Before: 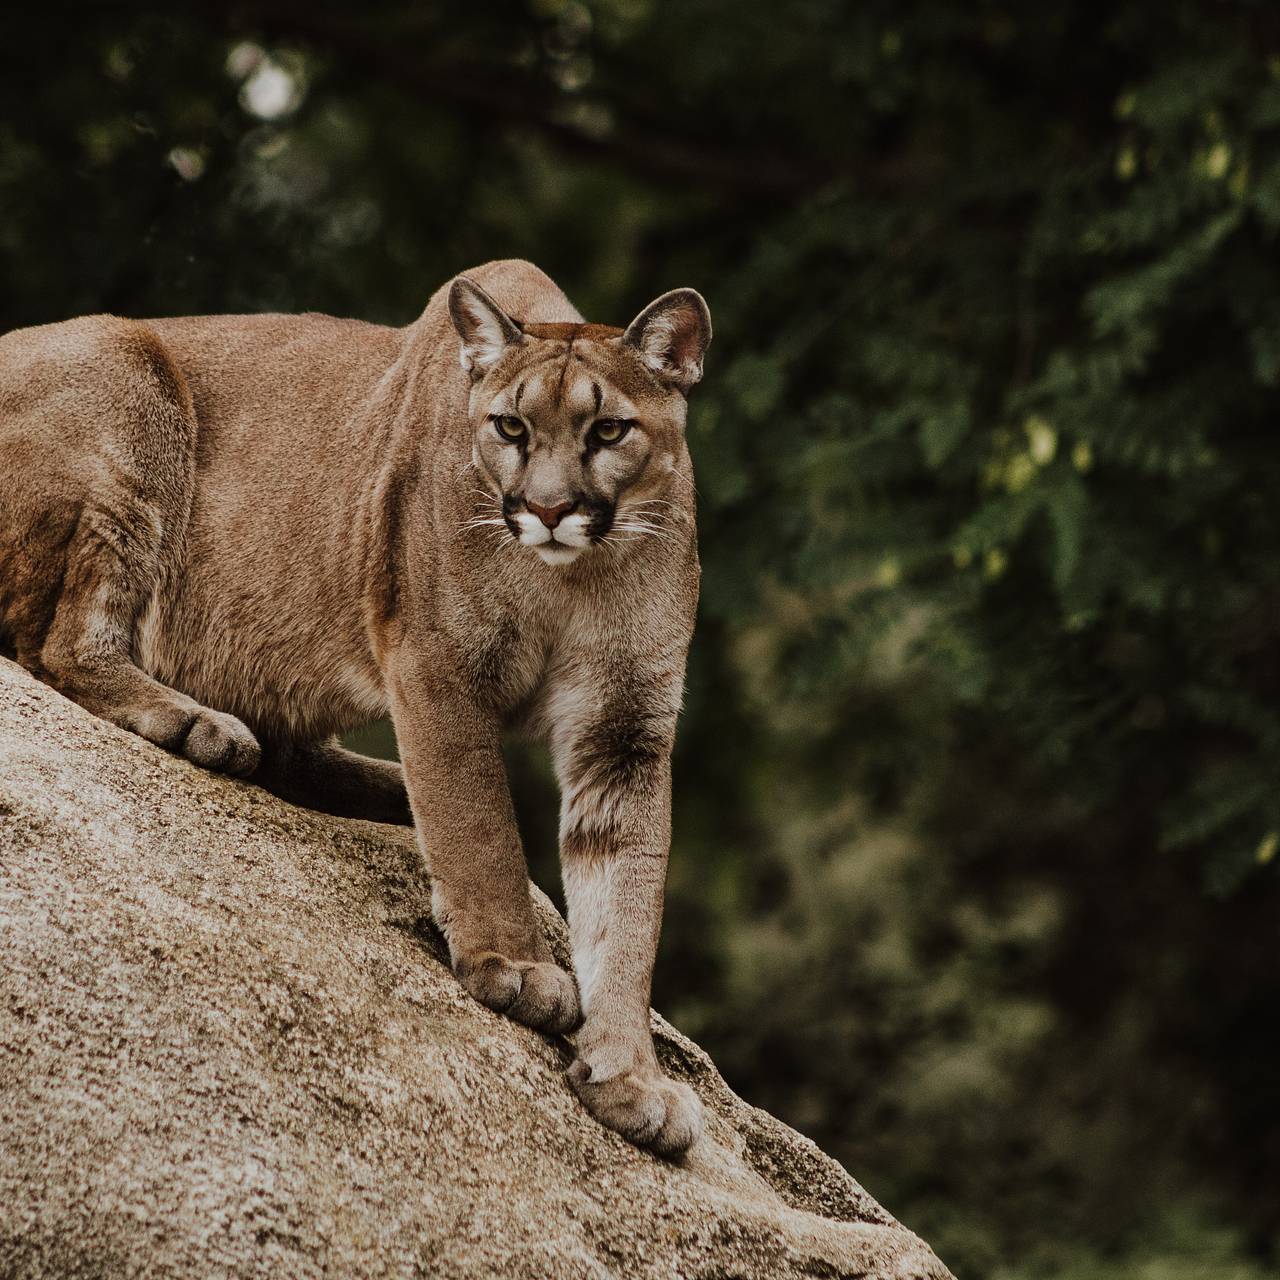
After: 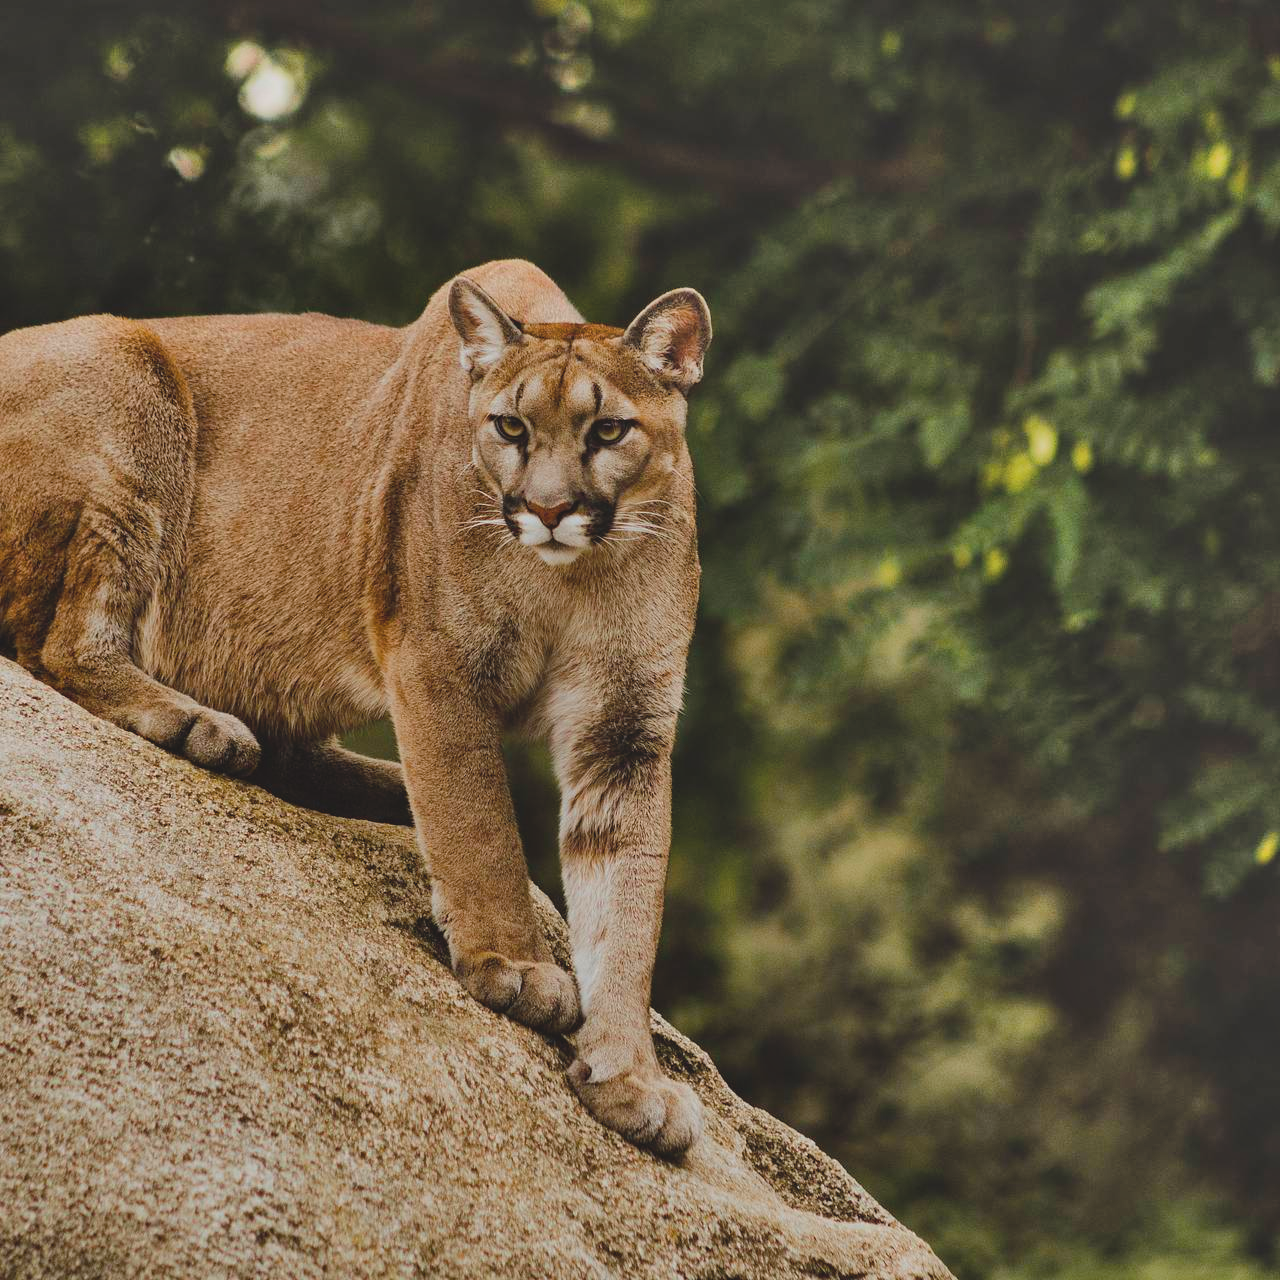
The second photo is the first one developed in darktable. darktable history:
shadows and highlights: shadows 60, soften with gaussian
color balance rgb: linear chroma grading › global chroma 15%, perceptual saturation grading › global saturation 30%
contrast brightness saturation: contrast -0.15, brightness 0.05, saturation -0.12
